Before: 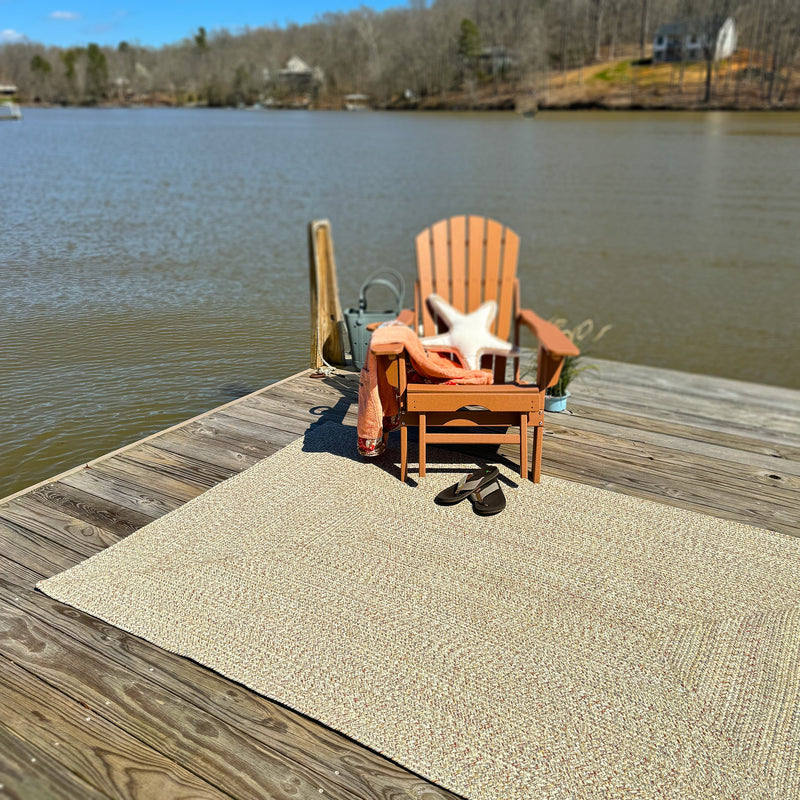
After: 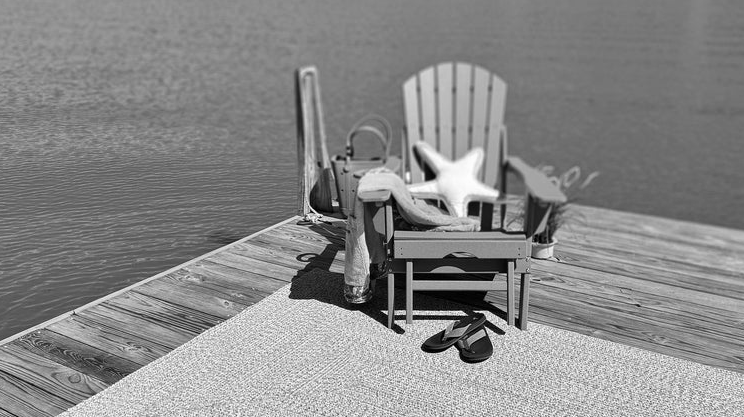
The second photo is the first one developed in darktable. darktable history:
monochrome: on, module defaults
crop: left 1.744%, top 19.225%, right 5.069%, bottom 28.357%
